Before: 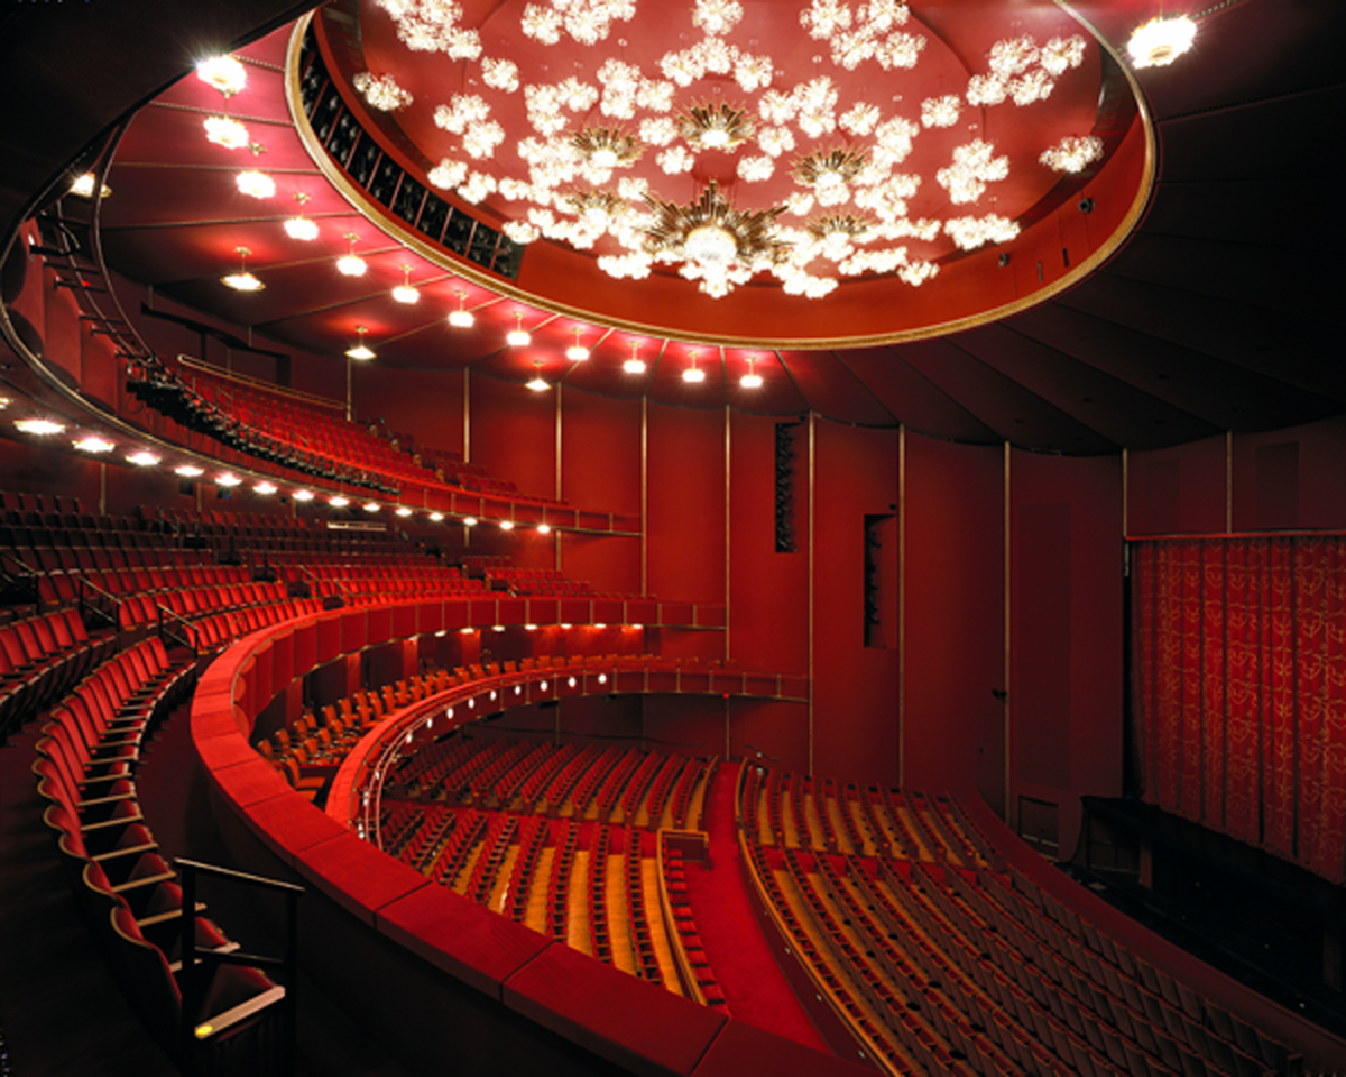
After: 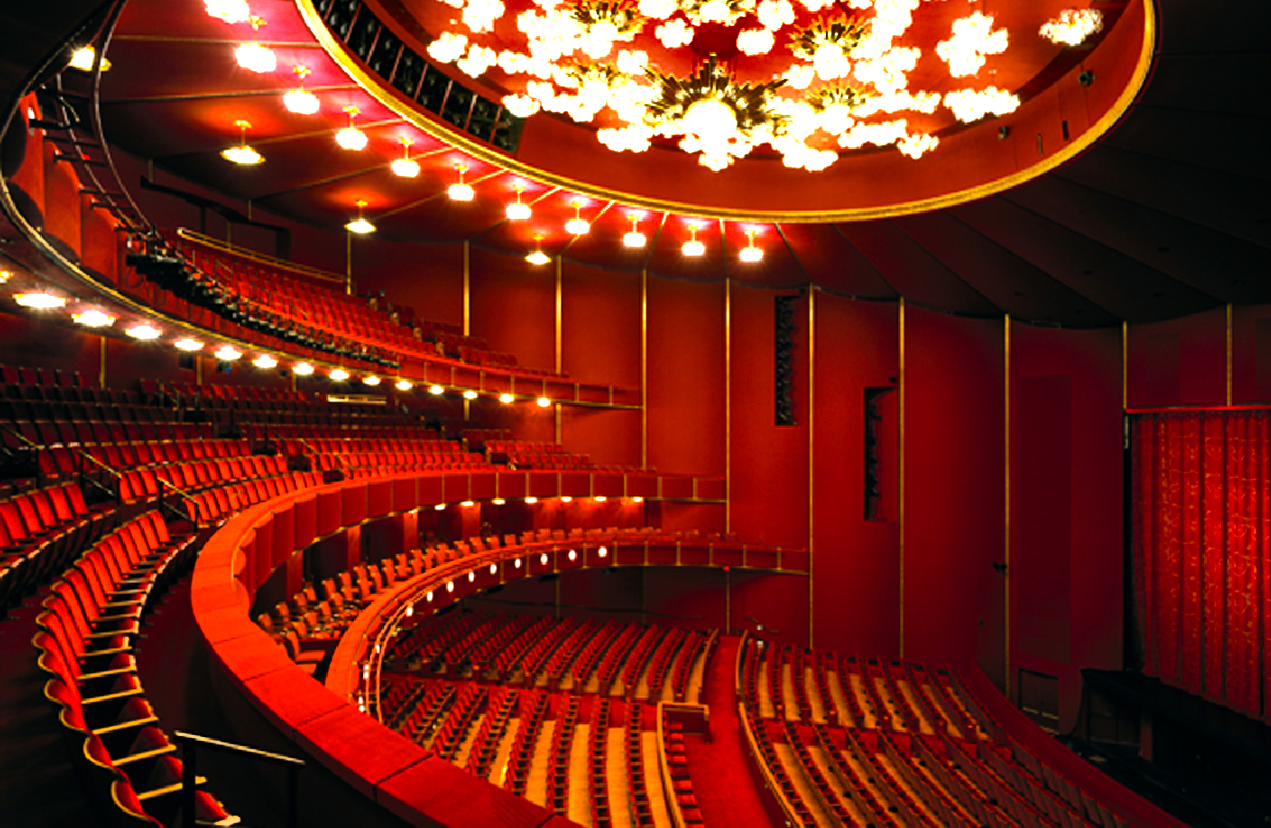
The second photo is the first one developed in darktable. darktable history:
tone equalizer: -8 EV -0.426 EV, -7 EV -0.39 EV, -6 EV -0.329 EV, -5 EV -0.234 EV, -3 EV 0.238 EV, -2 EV 0.317 EV, -1 EV 0.393 EV, +0 EV 0.437 EV
shadows and highlights: soften with gaussian
crop and rotate: angle 0.055°, top 11.747%, right 5.42%, bottom 11.258%
color balance rgb: shadows lift › chroma 2.061%, shadows lift › hue 187.53°, highlights gain › luminance 20.052%, highlights gain › chroma 2.778%, highlights gain › hue 176.06°, linear chroma grading › global chroma 19.549%, perceptual saturation grading › global saturation 25.667%, perceptual brilliance grading › global brilliance 14.222%, perceptual brilliance grading › shadows -34.968%, global vibrance 20%
